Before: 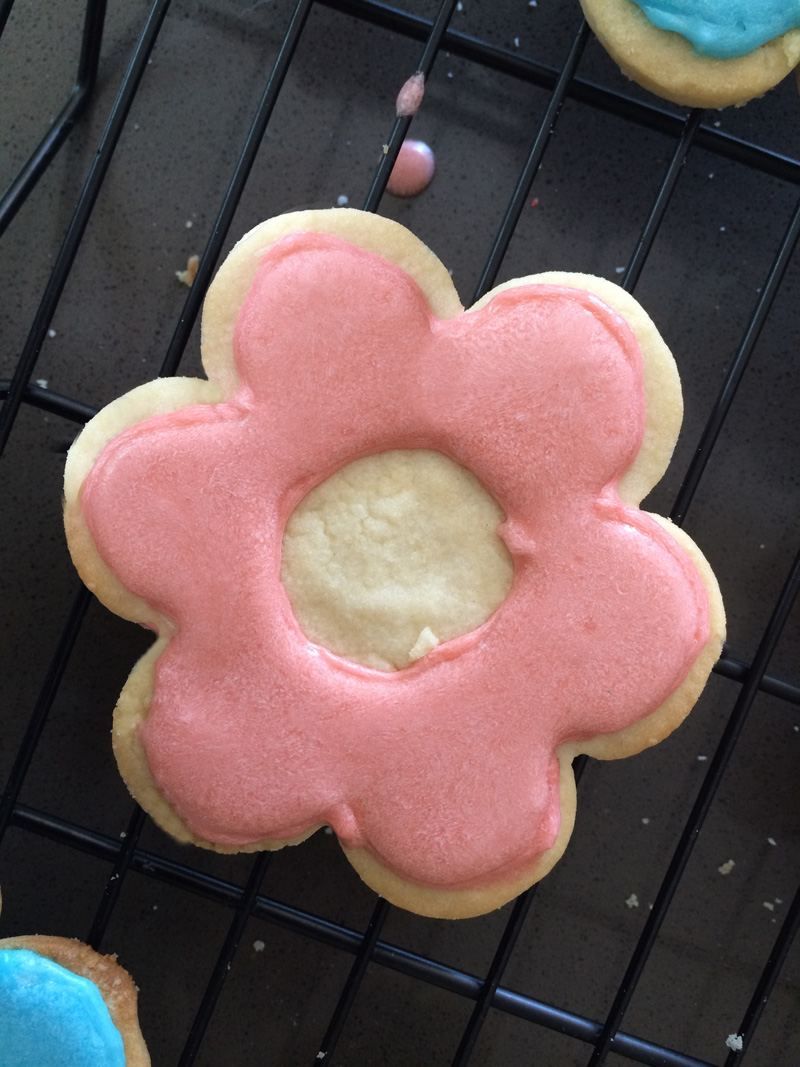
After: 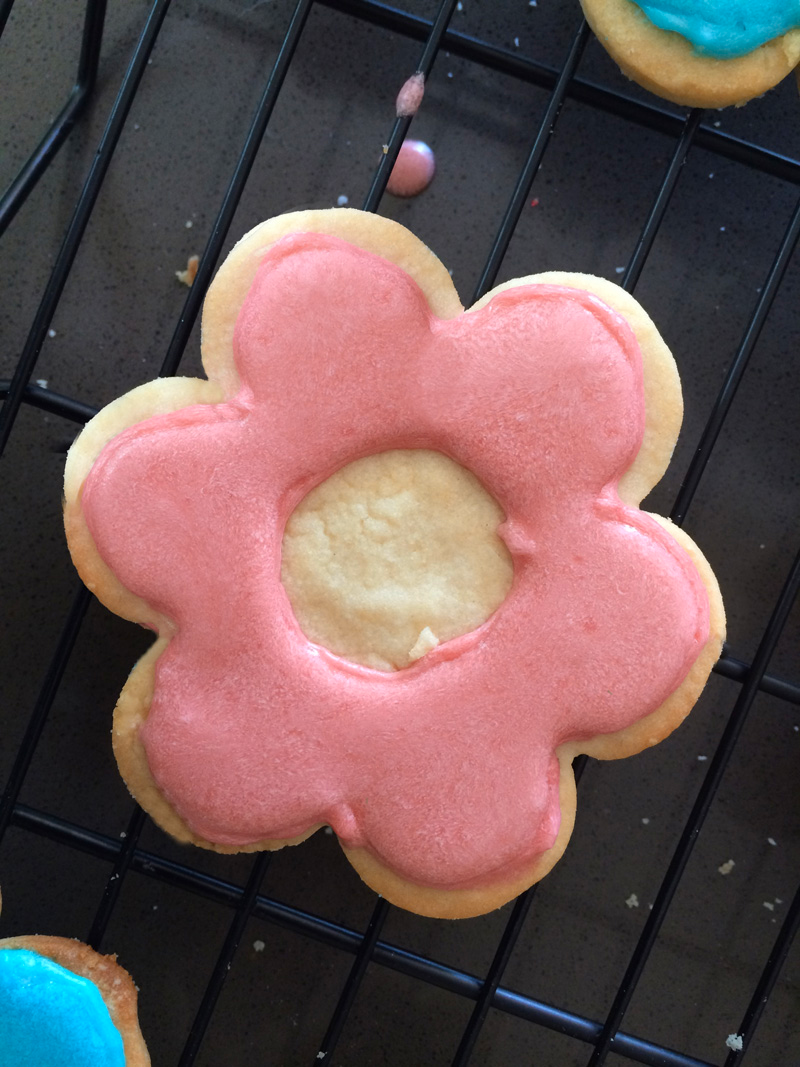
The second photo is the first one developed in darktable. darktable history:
color zones: curves: ch1 [(0, 0.469) (0.072, 0.457) (0.243, 0.494) (0.429, 0.5) (0.571, 0.5) (0.714, 0.5) (0.857, 0.5) (1, 0.469)]; ch2 [(0, 0.499) (0.143, 0.467) (0.242, 0.436) (0.429, 0.493) (0.571, 0.5) (0.714, 0.5) (0.857, 0.5) (1, 0.499)]
color balance rgb: perceptual saturation grading › global saturation 19.667%, global vibrance 20%
